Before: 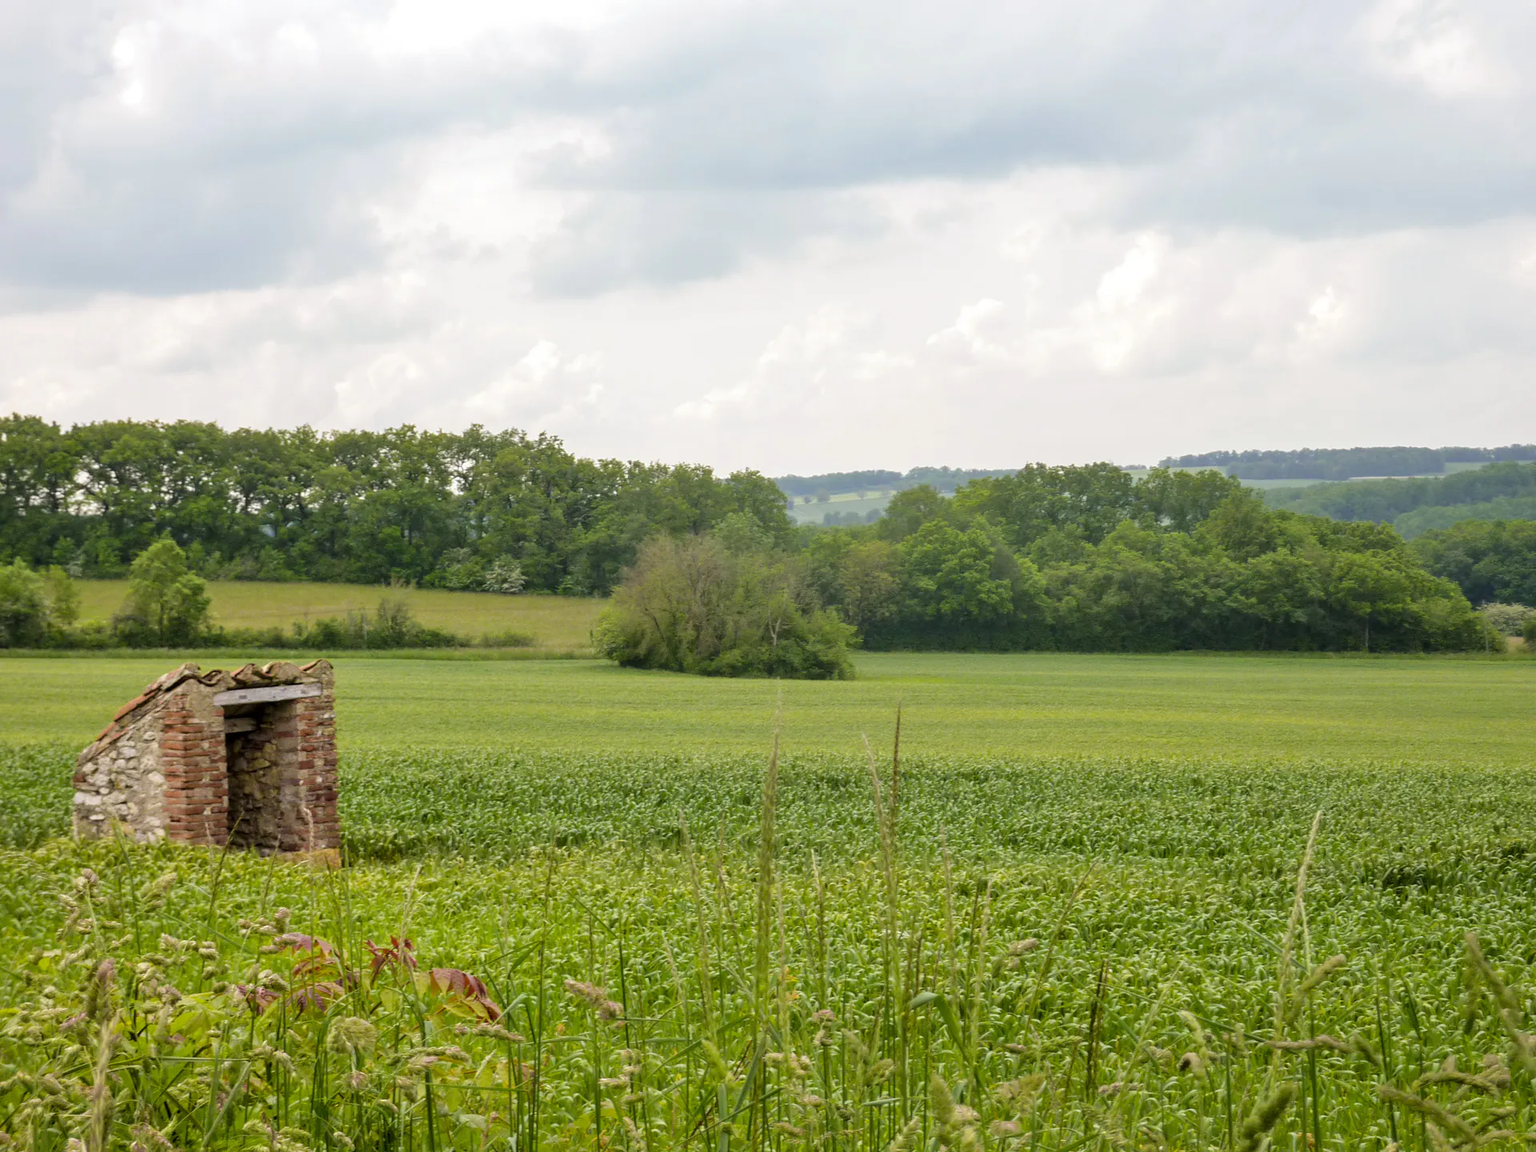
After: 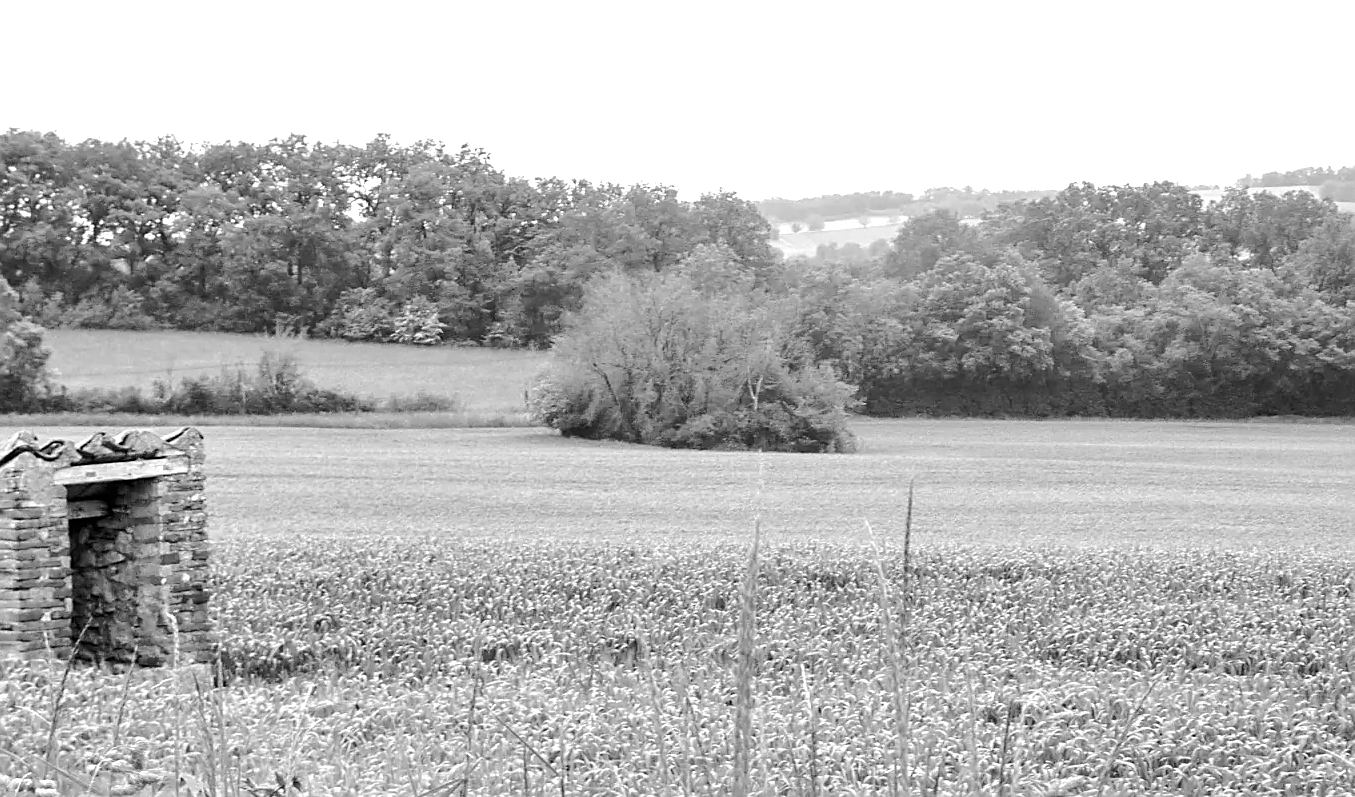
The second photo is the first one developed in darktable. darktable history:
crop: left 11.123%, top 27.61%, right 18.3%, bottom 17.034%
color balance rgb: perceptual saturation grading › global saturation 25%, perceptual brilliance grading › mid-tones 10%, perceptual brilliance grading › shadows 15%, global vibrance 20%
monochrome: on, module defaults
tone equalizer: -8 EV -0.417 EV, -7 EV -0.389 EV, -6 EV -0.333 EV, -5 EV -0.222 EV, -3 EV 0.222 EV, -2 EV 0.333 EV, -1 EV 0.389 EV, +0 EV 0.417 EV, edges refinement/feathering 500, mask exposure compensation -1.25 EV, preserve details no
sharpen: on, module defaults
exposure: exposure 0.64 EV, compensate highlight preservation false
